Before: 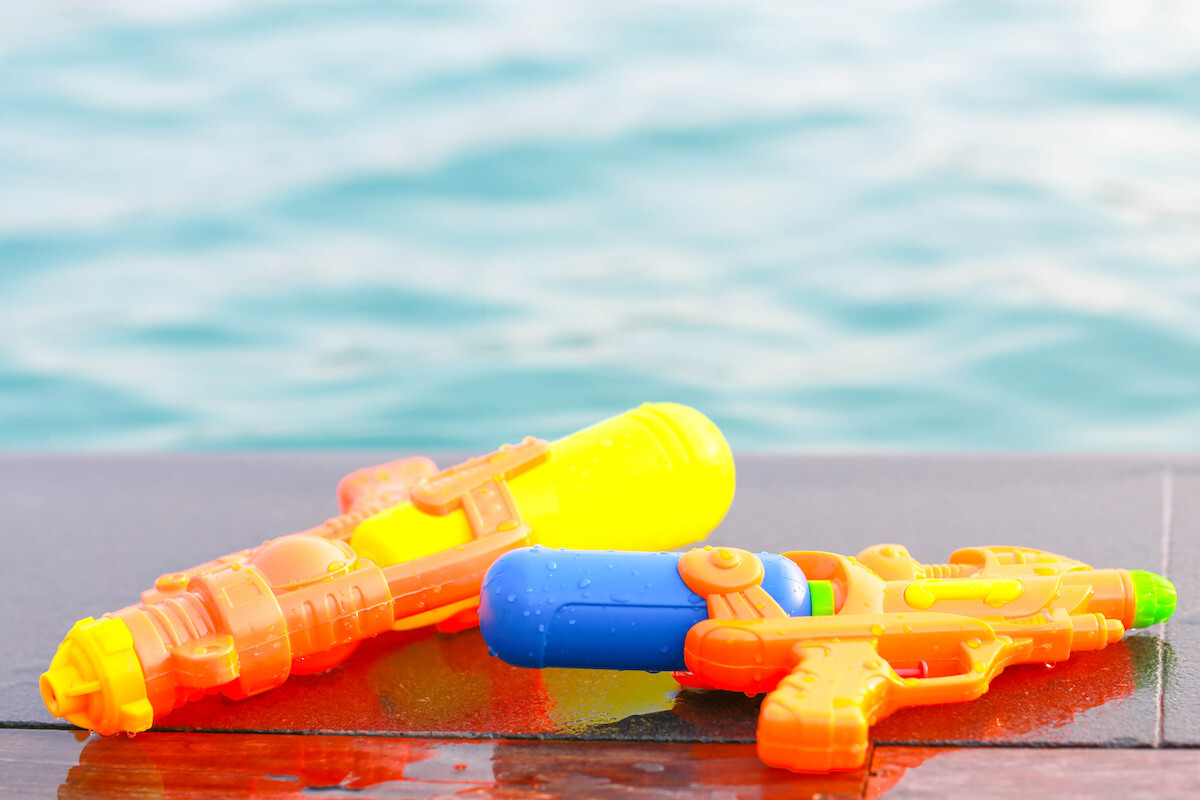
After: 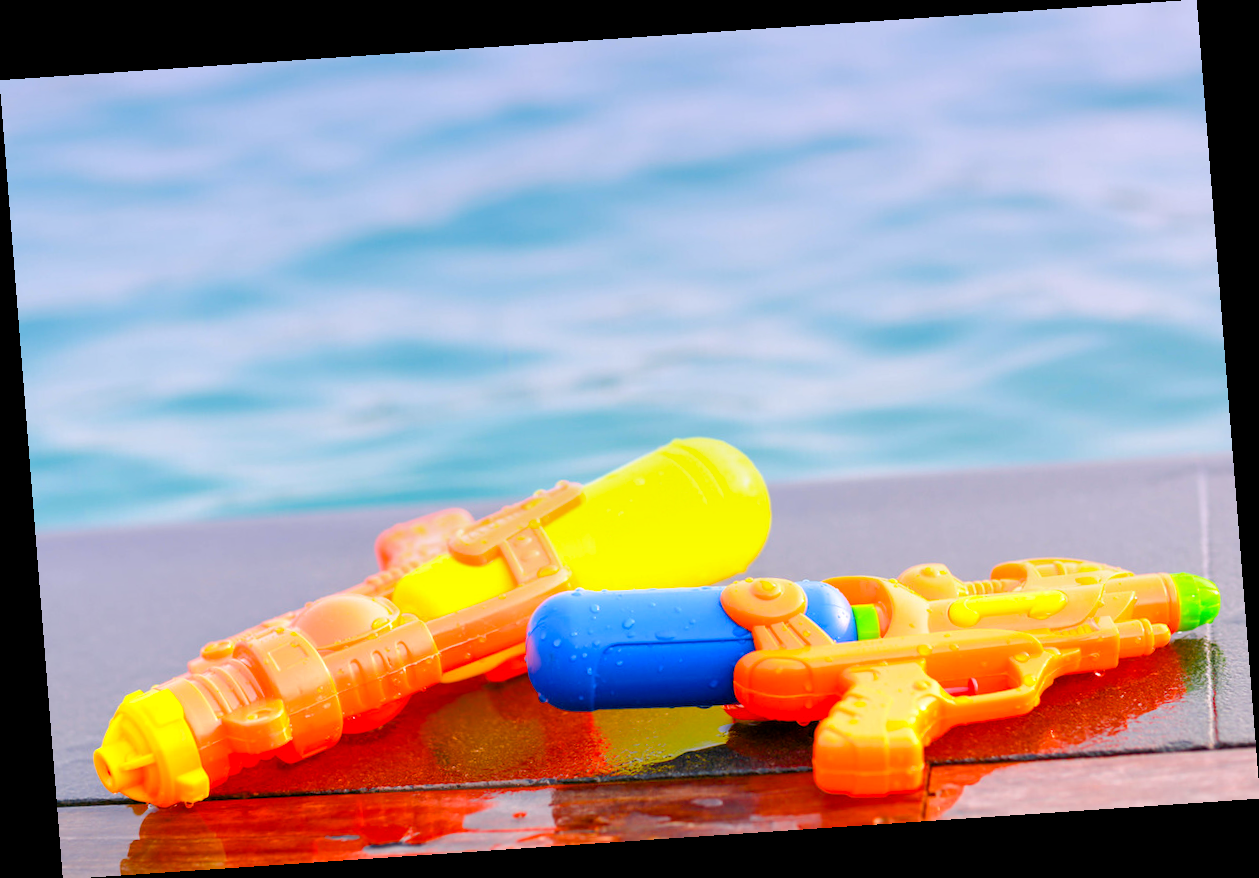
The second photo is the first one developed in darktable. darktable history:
graduated density: hue 238.83°, saturation 50%
color balance rgb: global offset › luminance -0.51%, perceptual saturation grading › global saturation 27.53%, perceptual saturation grading › highlights -25%, perceptual saturation grading › shadows 25%, perceptual brilliance grading › highlights 6.62%, perceptual brilliance grading › mid-tones 17.07%, perceptual brilliance grading › shadows -5.23%
rotate and perspective: rotation -4.2°, shear 0.006, automatic cropping off
